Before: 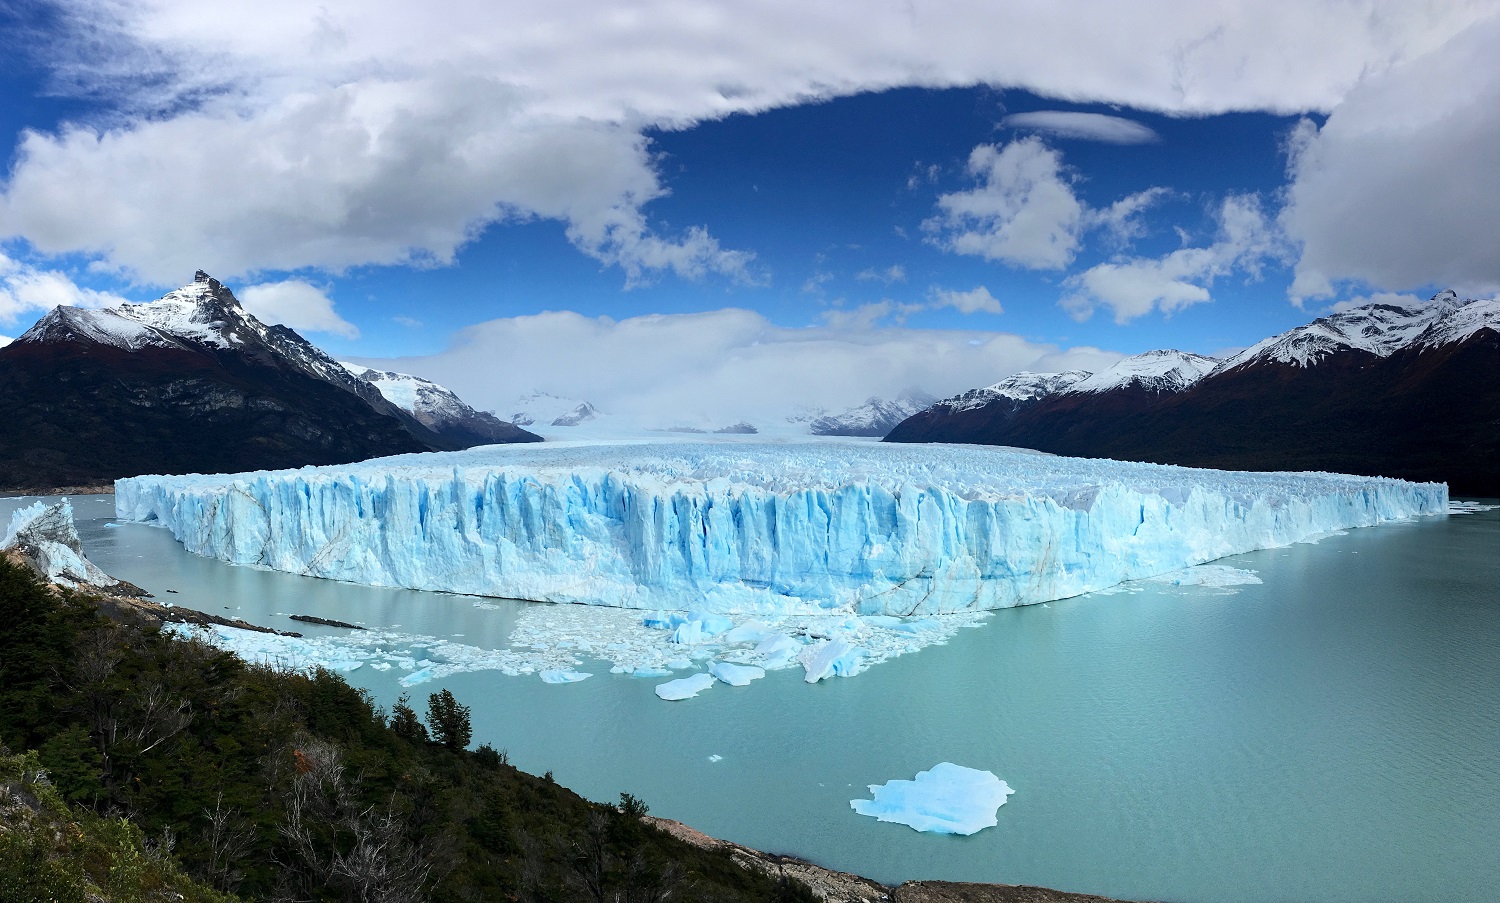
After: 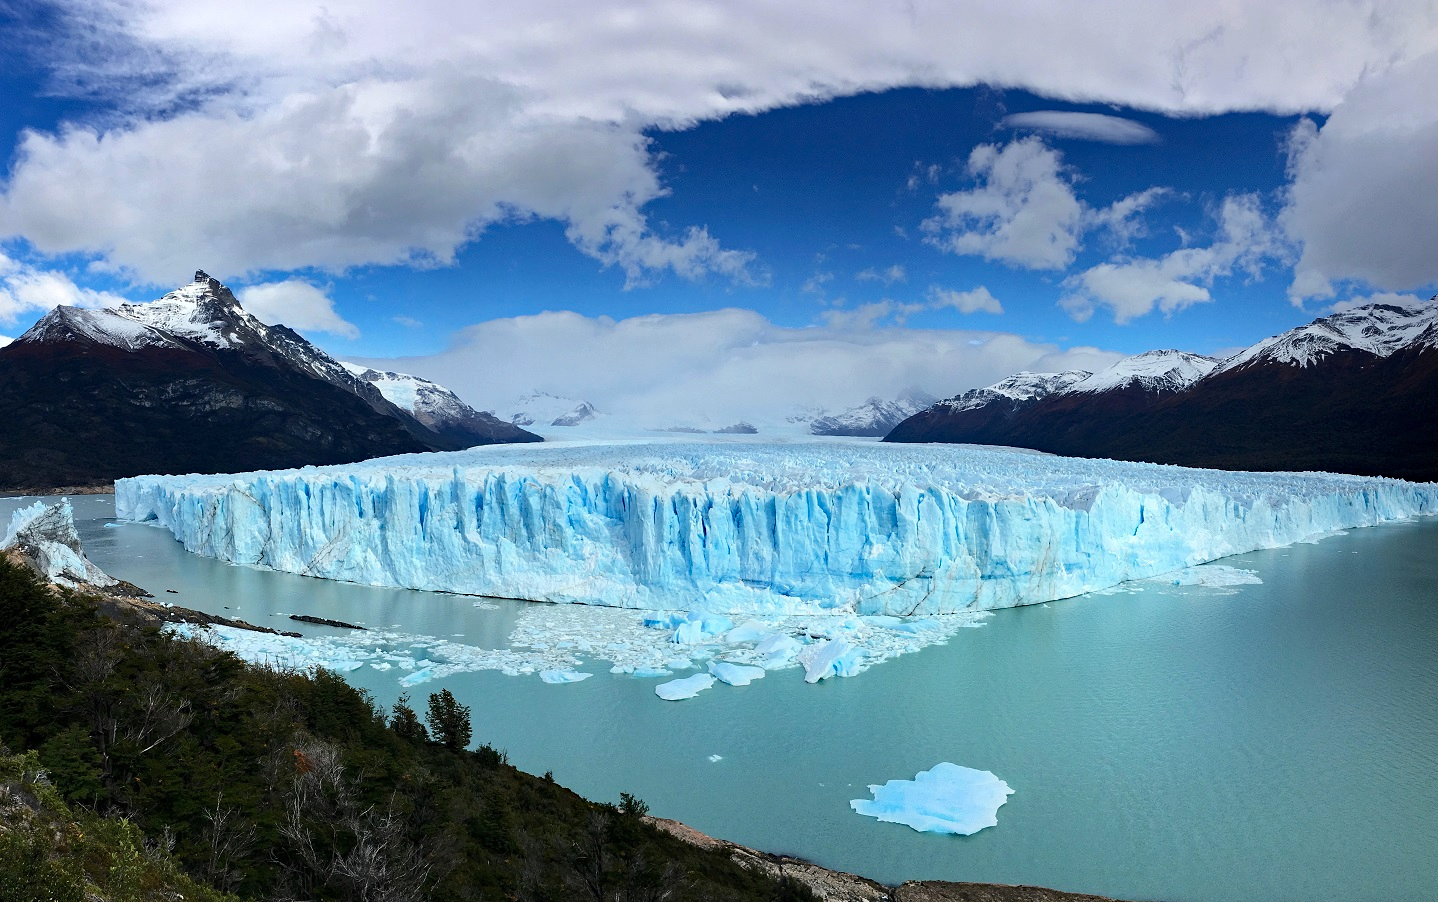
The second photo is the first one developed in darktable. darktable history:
white balance: emerald 1
crop: right 4.126%, bottom 0.031%
haze removal: compatibility mode true, adaptive false
